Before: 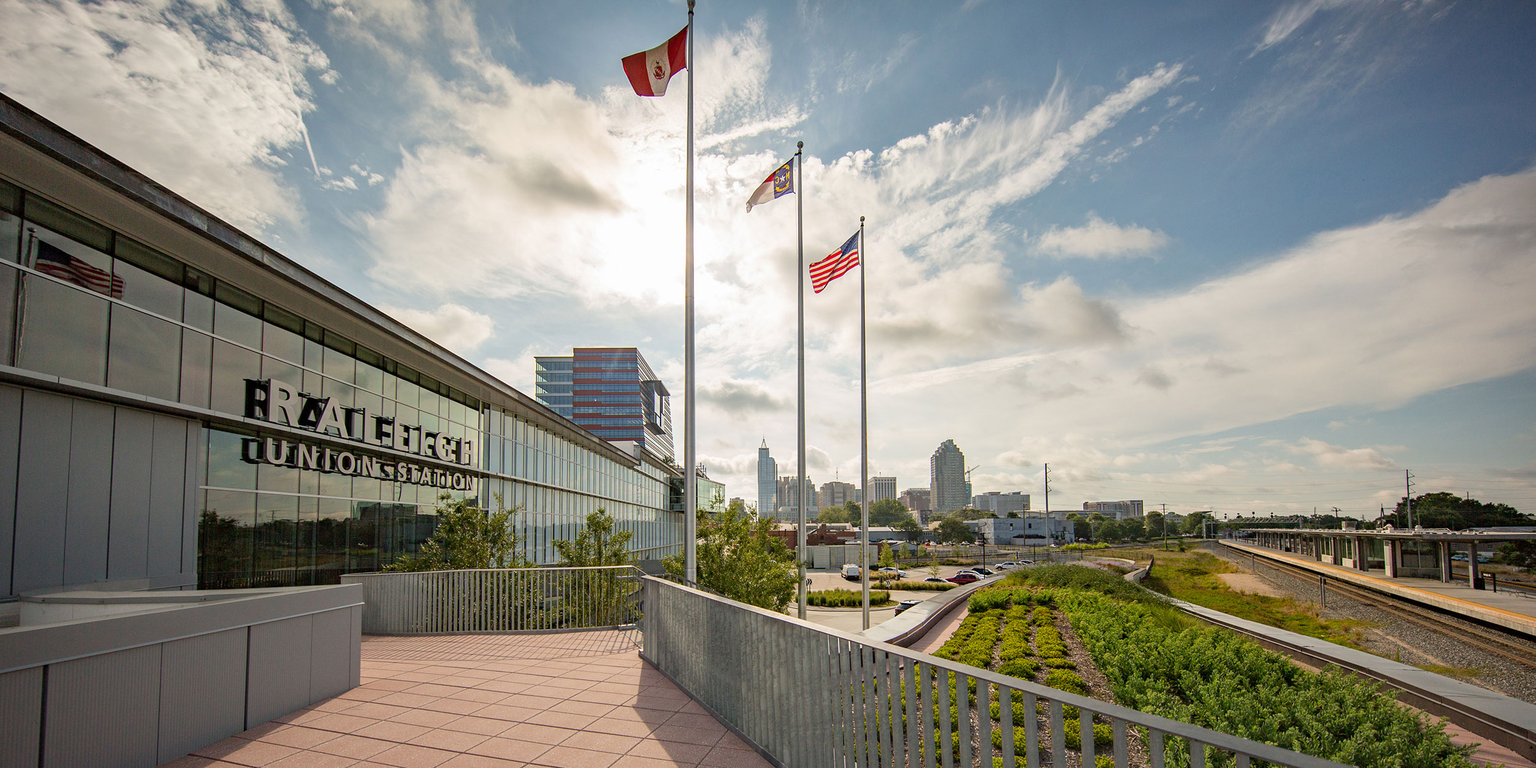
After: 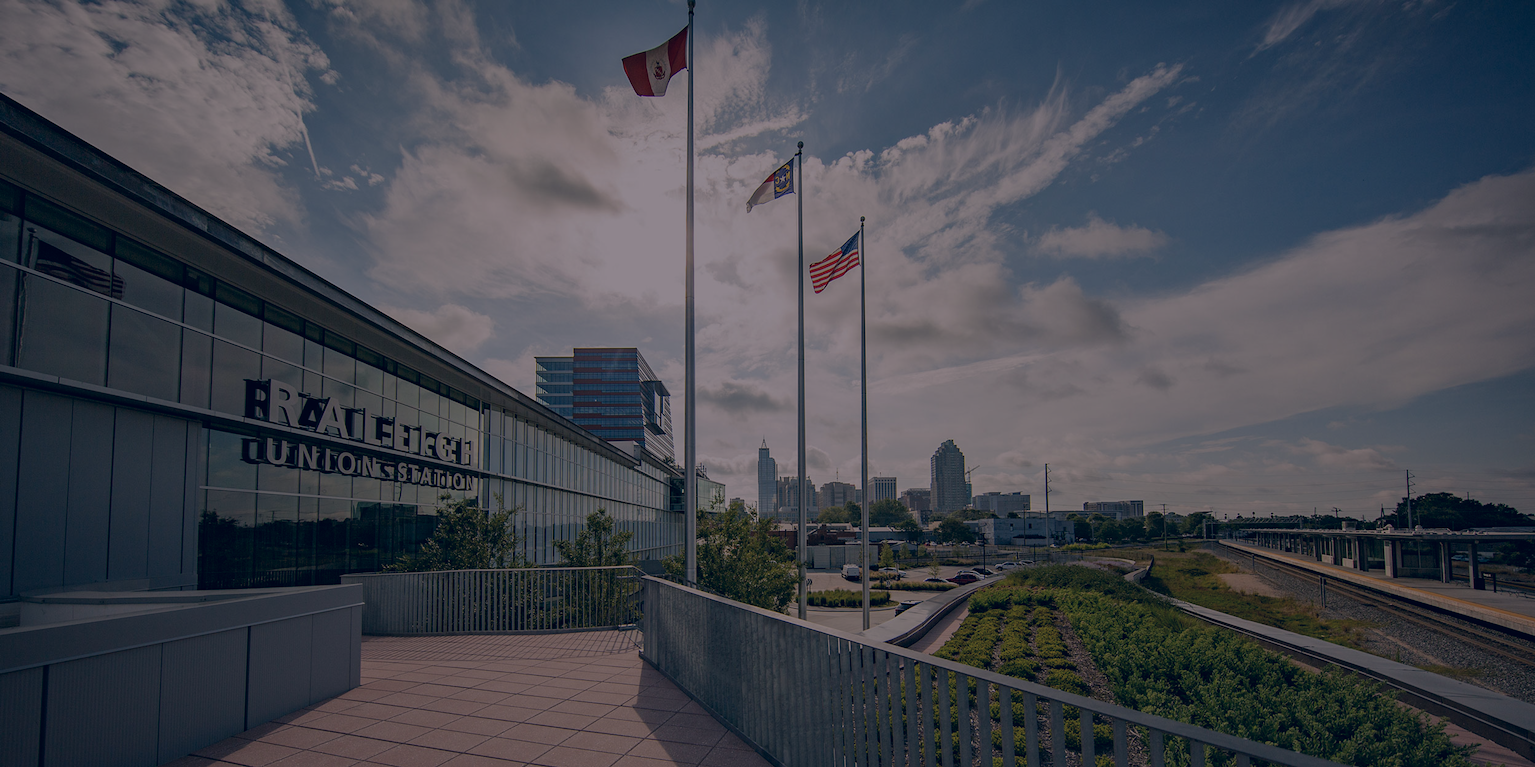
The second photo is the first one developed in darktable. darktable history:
exposure: exposure -2.002 EV, compensate highlight preservation false
color correction: highlights a* 14.46, highlights b* 5.85, shadows a* -5.53, shadows b* -15.24, saturation 0.85
